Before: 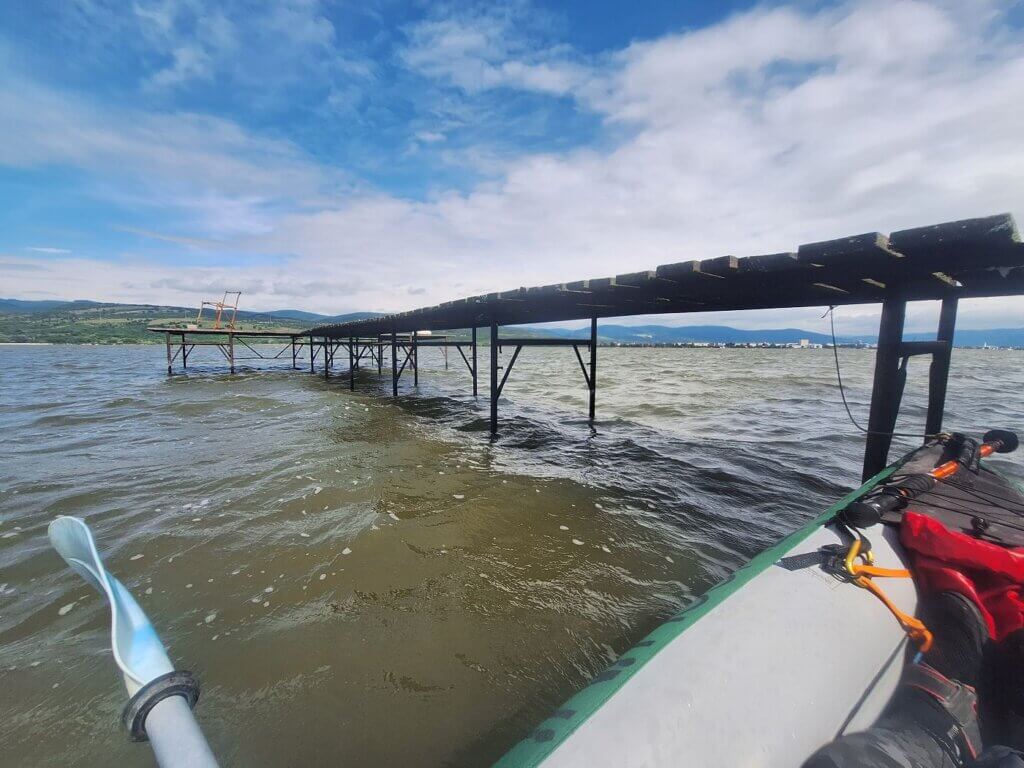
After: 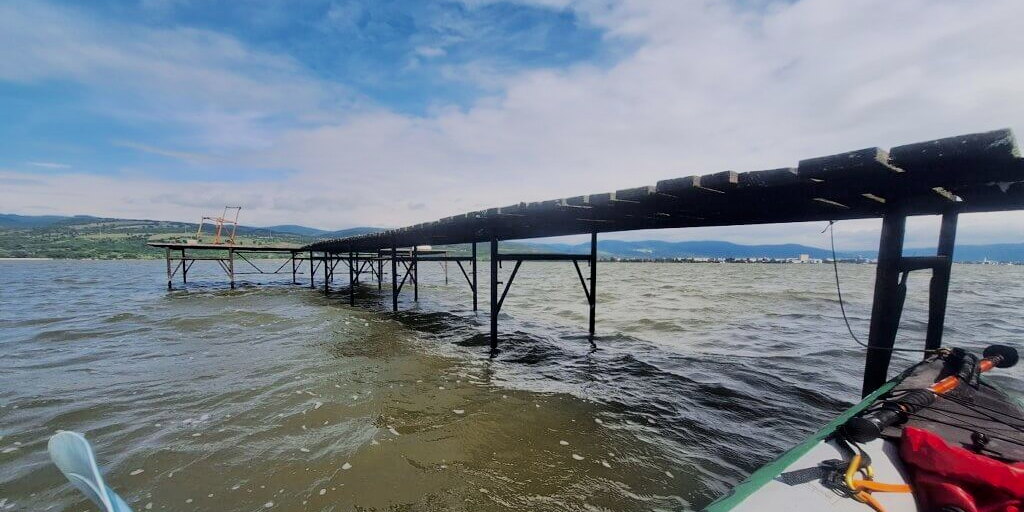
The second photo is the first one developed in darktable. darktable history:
crop: top 11.166%, bottom 22.168%
shadows and highlights: shadows -62.32, white point adjustment -5.22, highlights 61.59
filmic rgb: black relative exposure -7.15 EV, white relative exposure 5.36 EV, hardness 3.02, color science v6 (2022)
